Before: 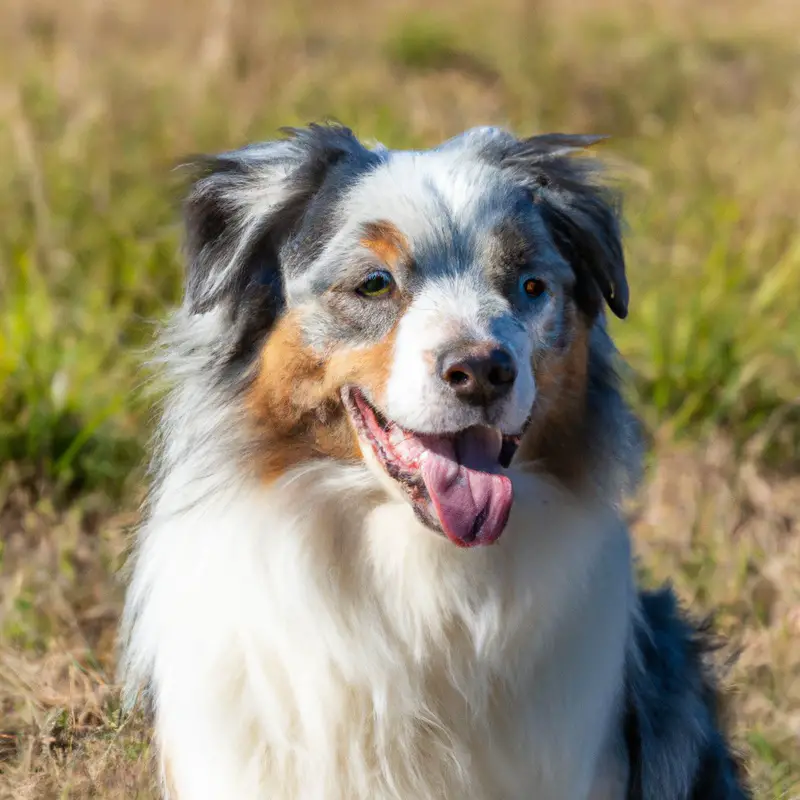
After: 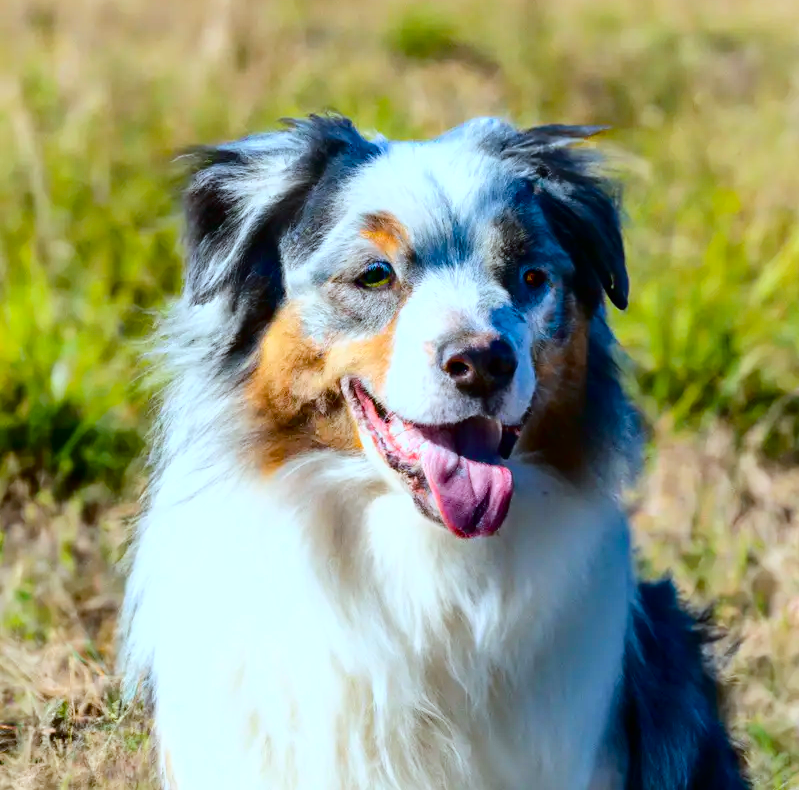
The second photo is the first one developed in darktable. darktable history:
color balance rgb: perceptual saturation grading › global saturation 37.005%, perceptual saturation grading › shadows 35.26%
crop: top 1.145%, right 0.006%
tone curve: curves: ch0 [(0, 0) (0.003, 0.003) (0.011, 0.005) (0.025, 0.008) (0.044, 0.012) (0.069, 0.02) (0.1, 0.031) (0.136, 0.047) (0.177, 0.088) (0.224, 0.141) (0.277, 0.222) (0.335, 0.32) (0.399, 0.422) (0.468, 0.523) (0.543, 0.621) (0.623, 0.715) (0.709, 0.796) (0.801, 0.88) (0.898, 0.962) (1, 1)], color space Lab, independent channels, preserve colors none
color calibration: illuminant F (fluorescent), F source F9 (Cool White Deluxe 4150 K) – high CRI, x 0.375, y 0.373, temperature 4156.01 K
